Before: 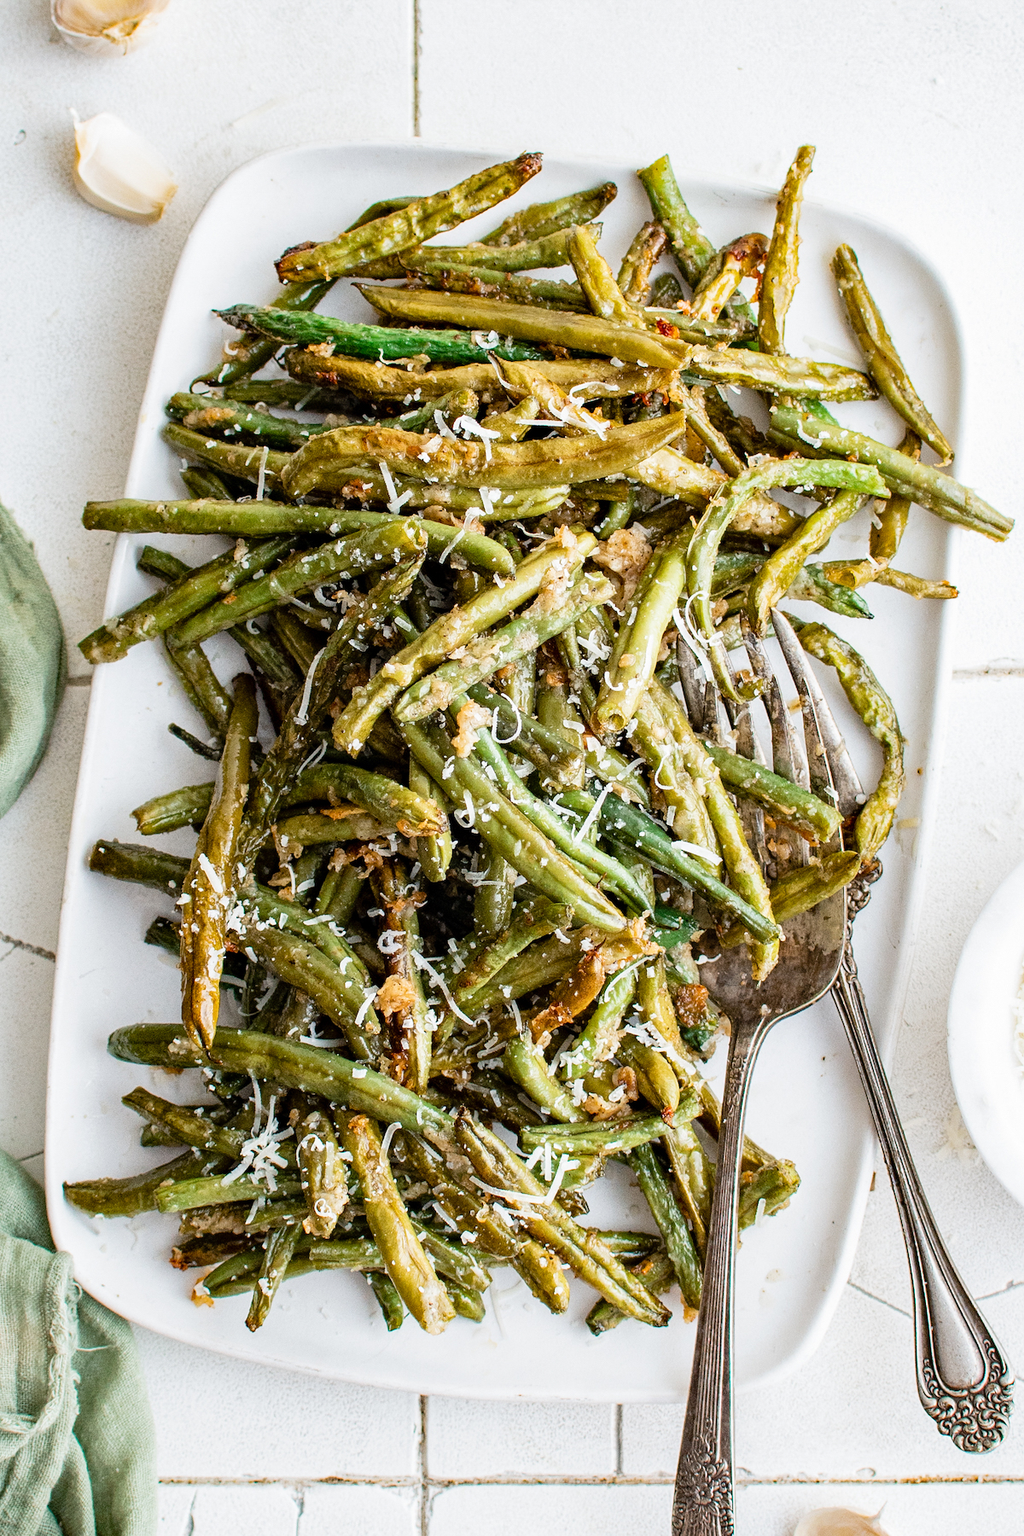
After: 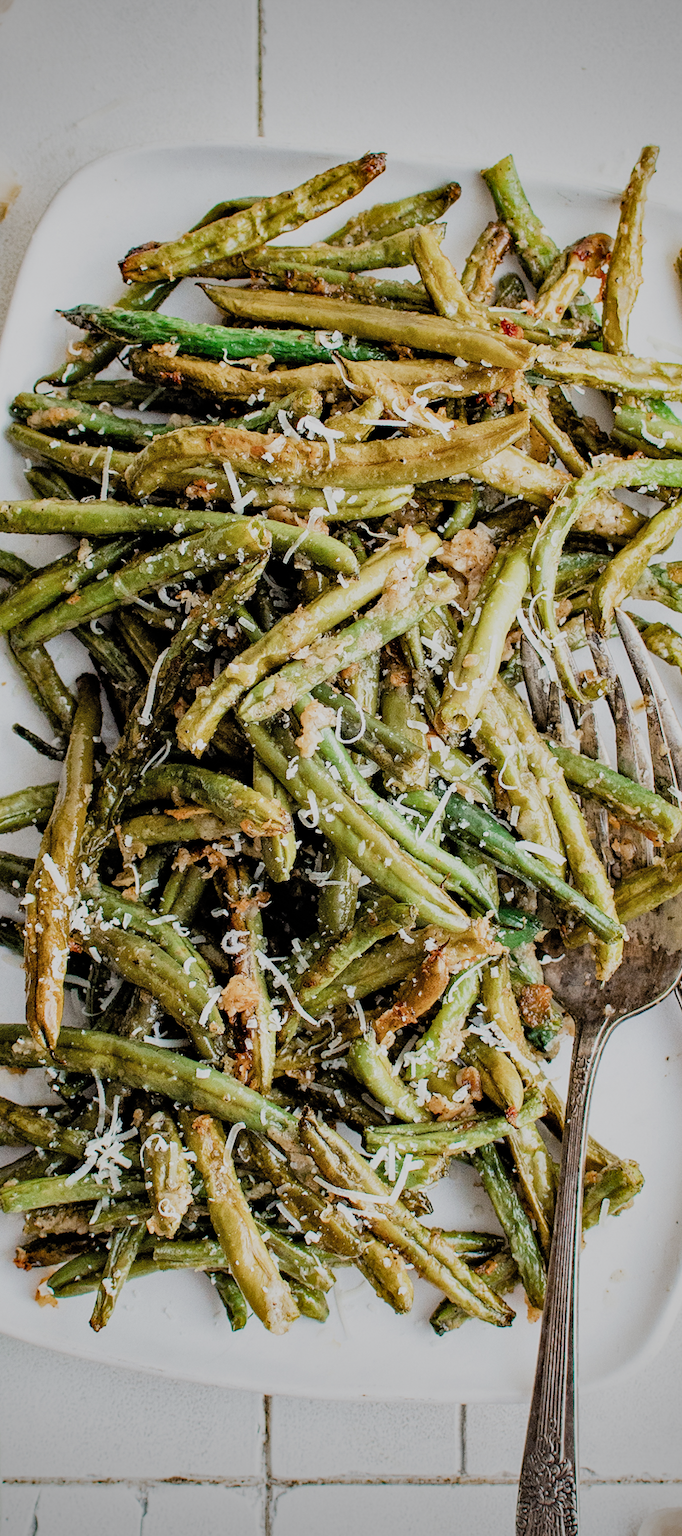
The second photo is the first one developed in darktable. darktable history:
filmic rgb: black relative exposure -7.65 EV, white relative exposure 4.56 EV, hardness 3.61, contrast 0.992, add noise in highlights 0.002, preserve chrominance max RGB, color science v3 (2019), use custom middle-gray values true, contrast in highlights soft
shadows and highlights: soften with gaussian
vignetting: unbound false
crop and rotate: left 15.291%, right 18.031%
